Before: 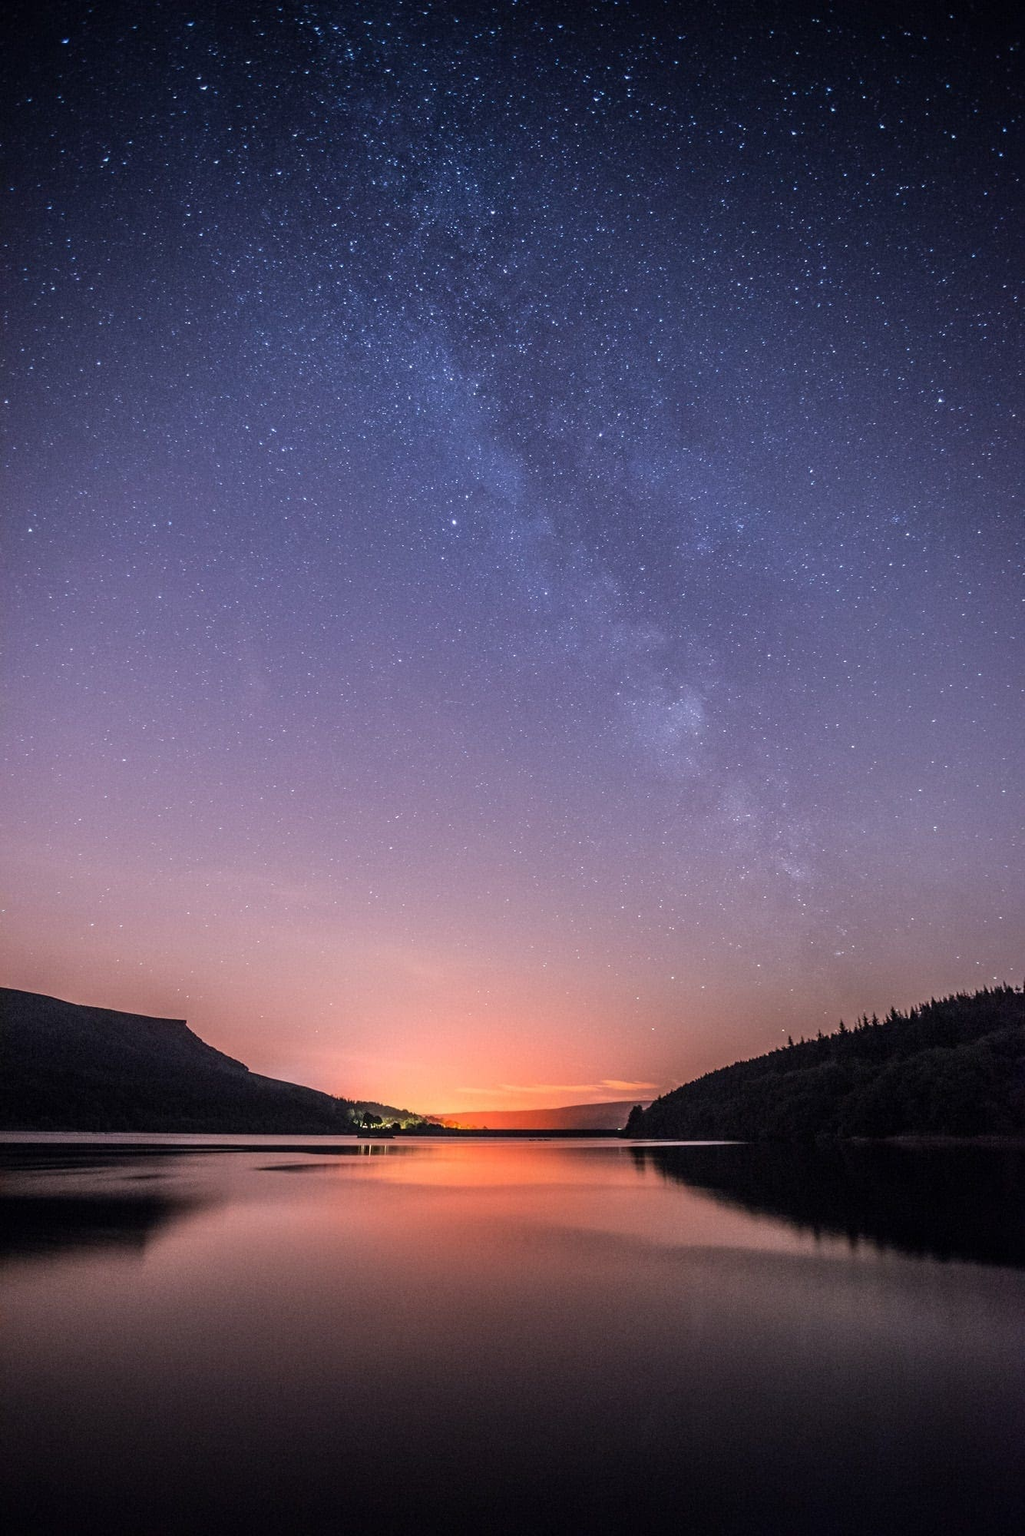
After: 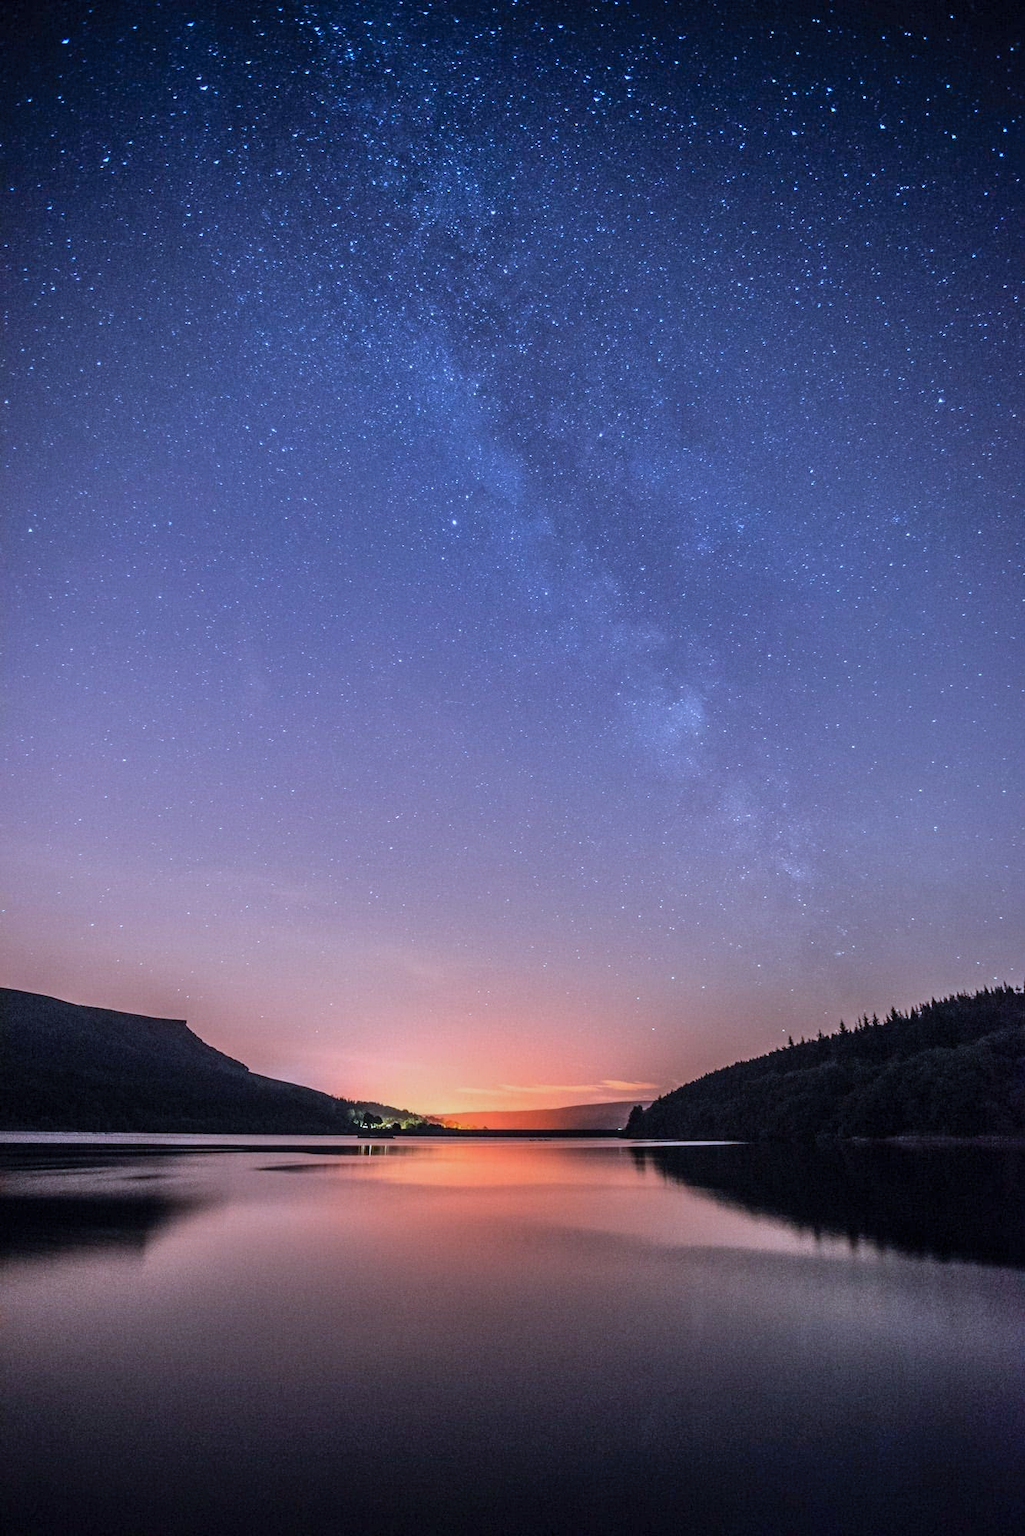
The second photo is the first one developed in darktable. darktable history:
color calibration: x 0.382, y 0.372, temperature 3888.65 K
shadows and highlights: radius 108.32, shadows 45.93, highlights -67.57, highlights color adjustment 0.724%, low approximation 0.01, soften with gaussian
